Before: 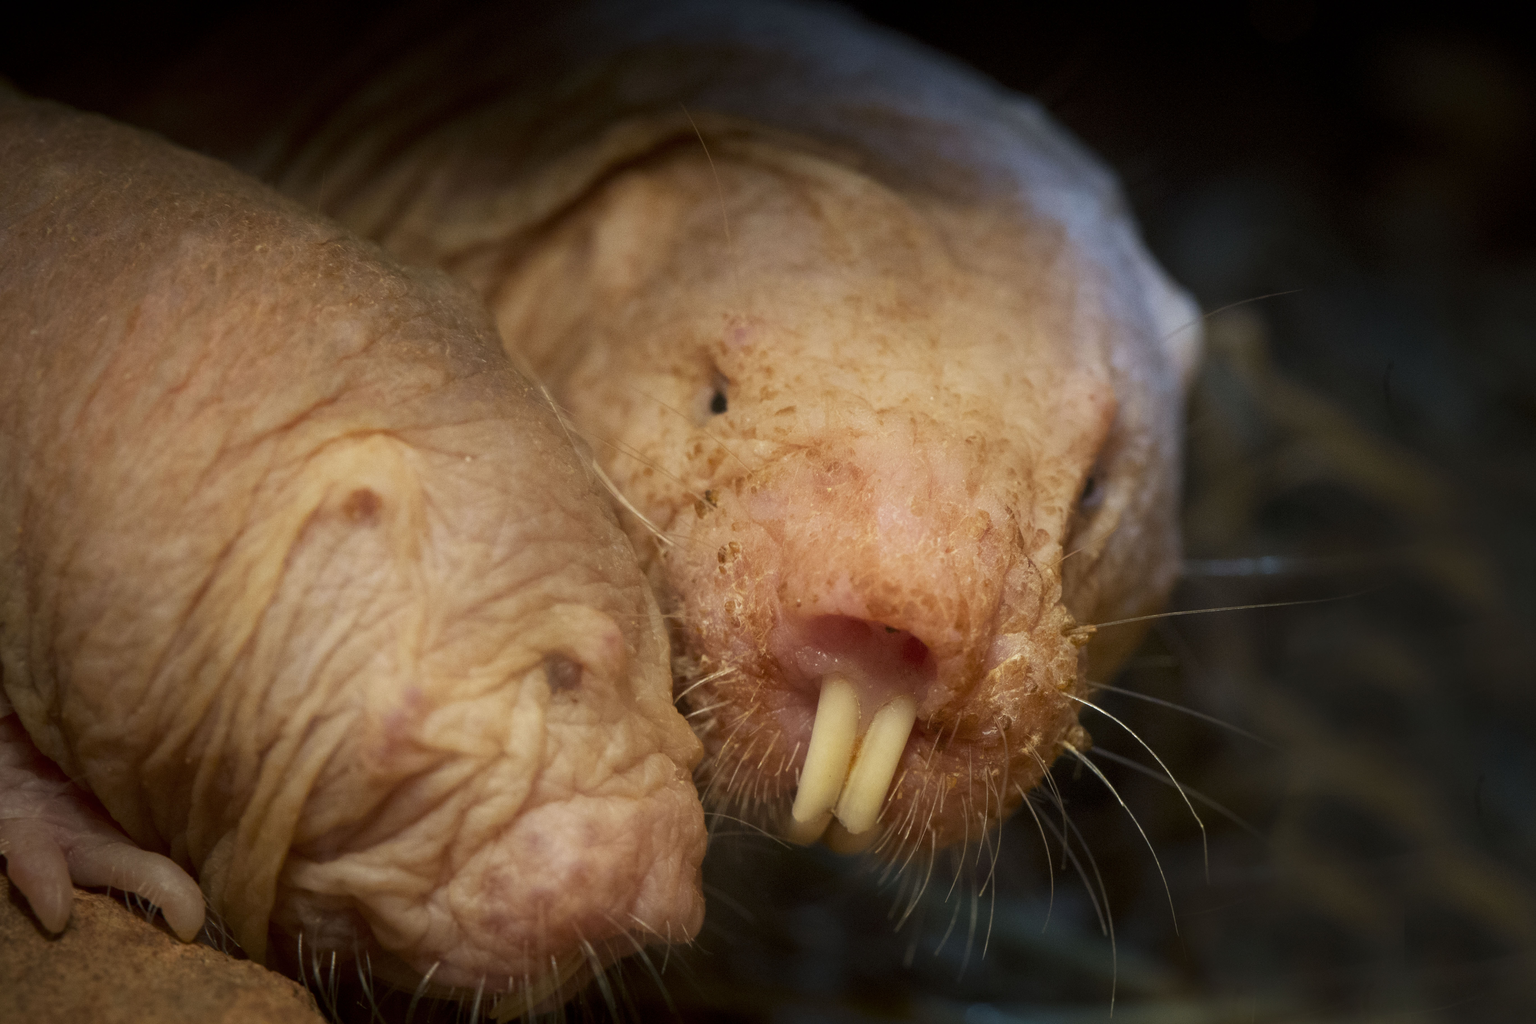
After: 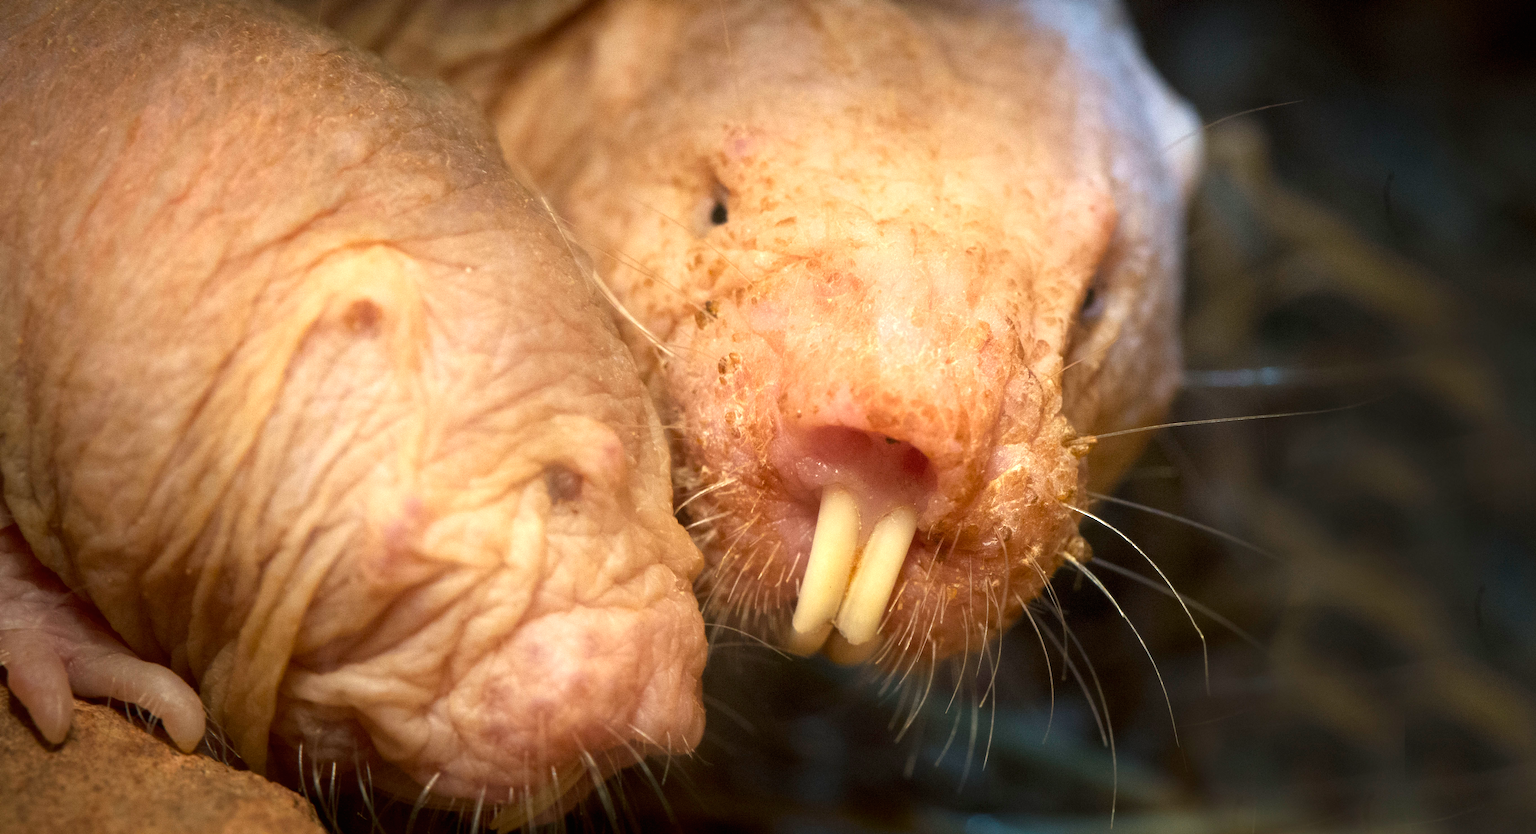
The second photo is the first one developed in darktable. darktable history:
exposure: black level correction 0, exposure 0.9 EV, compensate highlight preservation false
color contrast: green-magenta contrast 0.96
crop and rotate: top 18.507%
